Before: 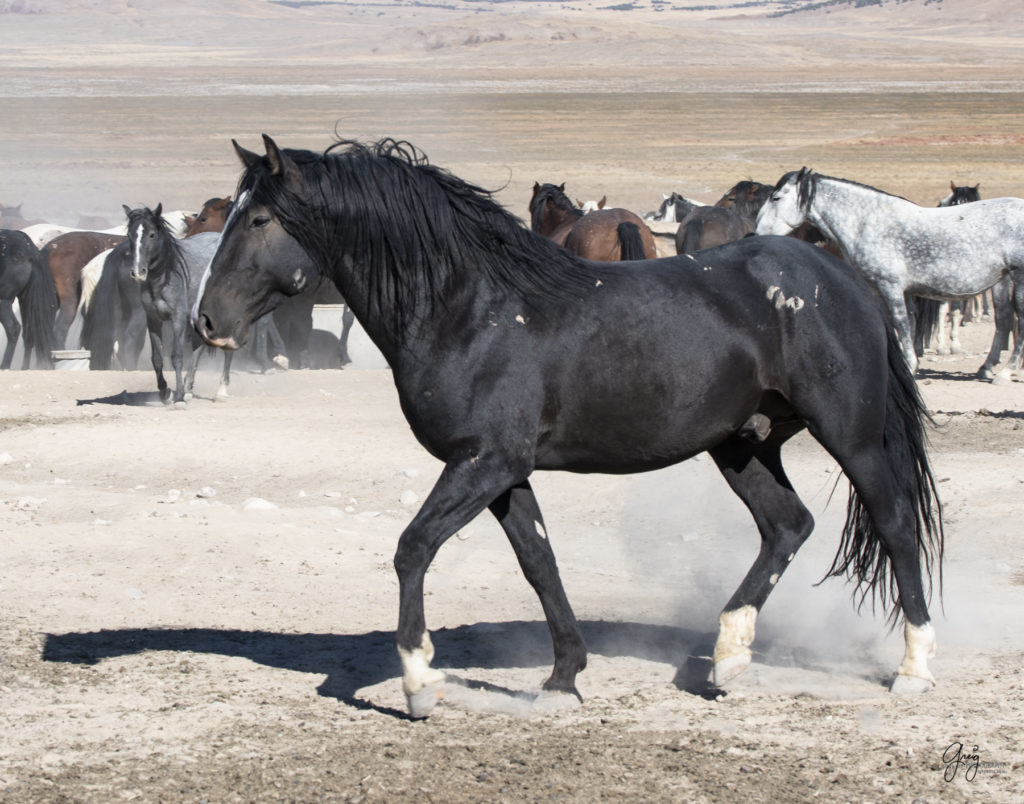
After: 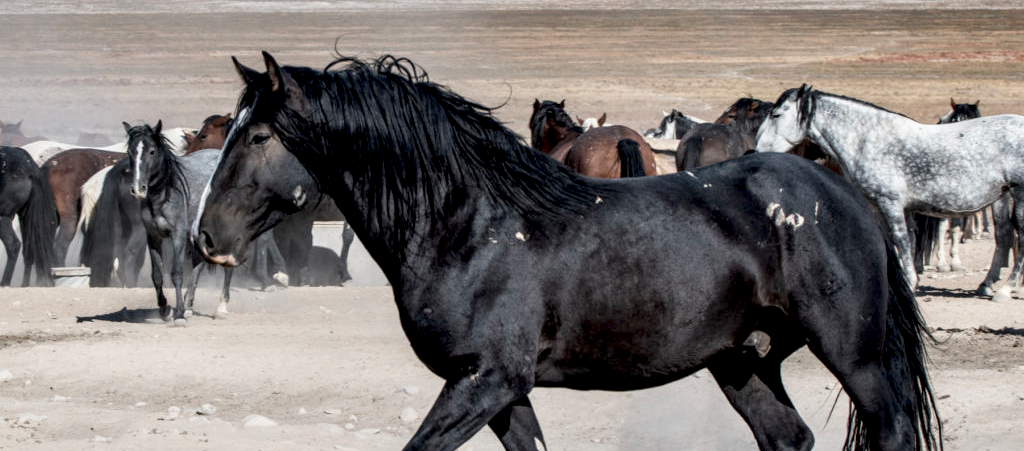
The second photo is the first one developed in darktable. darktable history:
exposure: black level correction 0.011, compensate exposure bias true, compensate highlight preservation false
local contrast: highlights 60%, shadows 64%, detail 160%
crop and rotate: top 10.567%, bottom 33.222%
